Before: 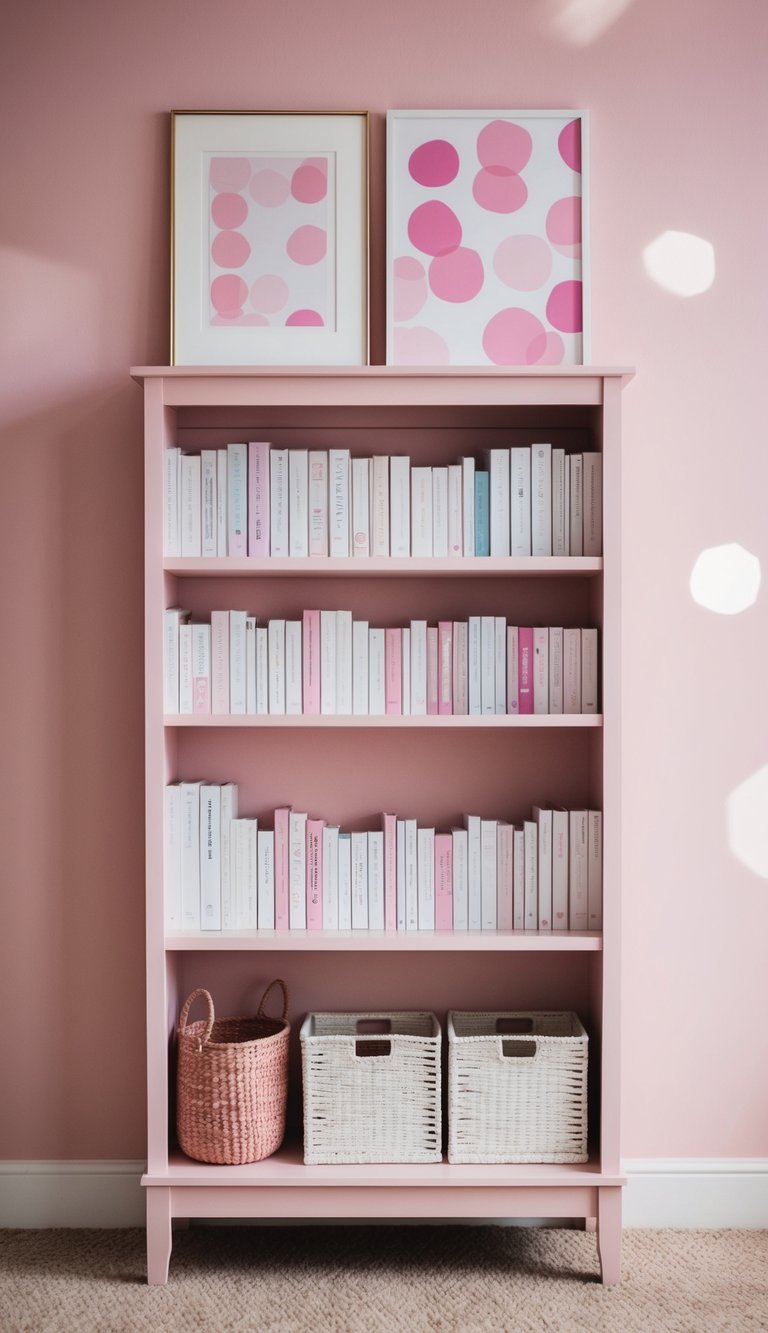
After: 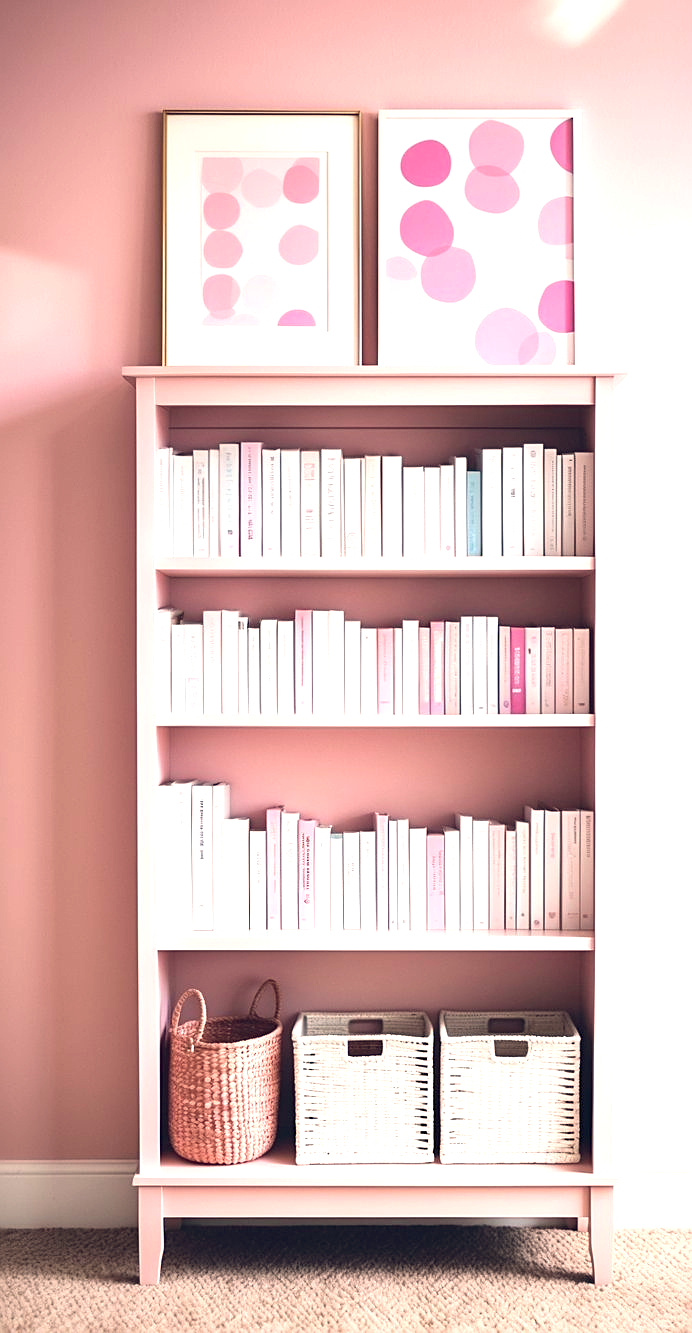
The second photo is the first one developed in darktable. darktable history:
exposure: black level correction 0, exposure 1.1 EV, compensate exposure bias true, compensate highlight preservation false
crop and rotate: left 1.088%, right 8.807%
color balance rgb: shadows lift › hue 87.51°, highlights gain › chroma 3.21%, highlights gain › hue 55.1°, global offset › chroma 0.15%, global offset › hue 253.66°, linear chroma grading › global chroma 0.5%
sharpen: on, module defaults
